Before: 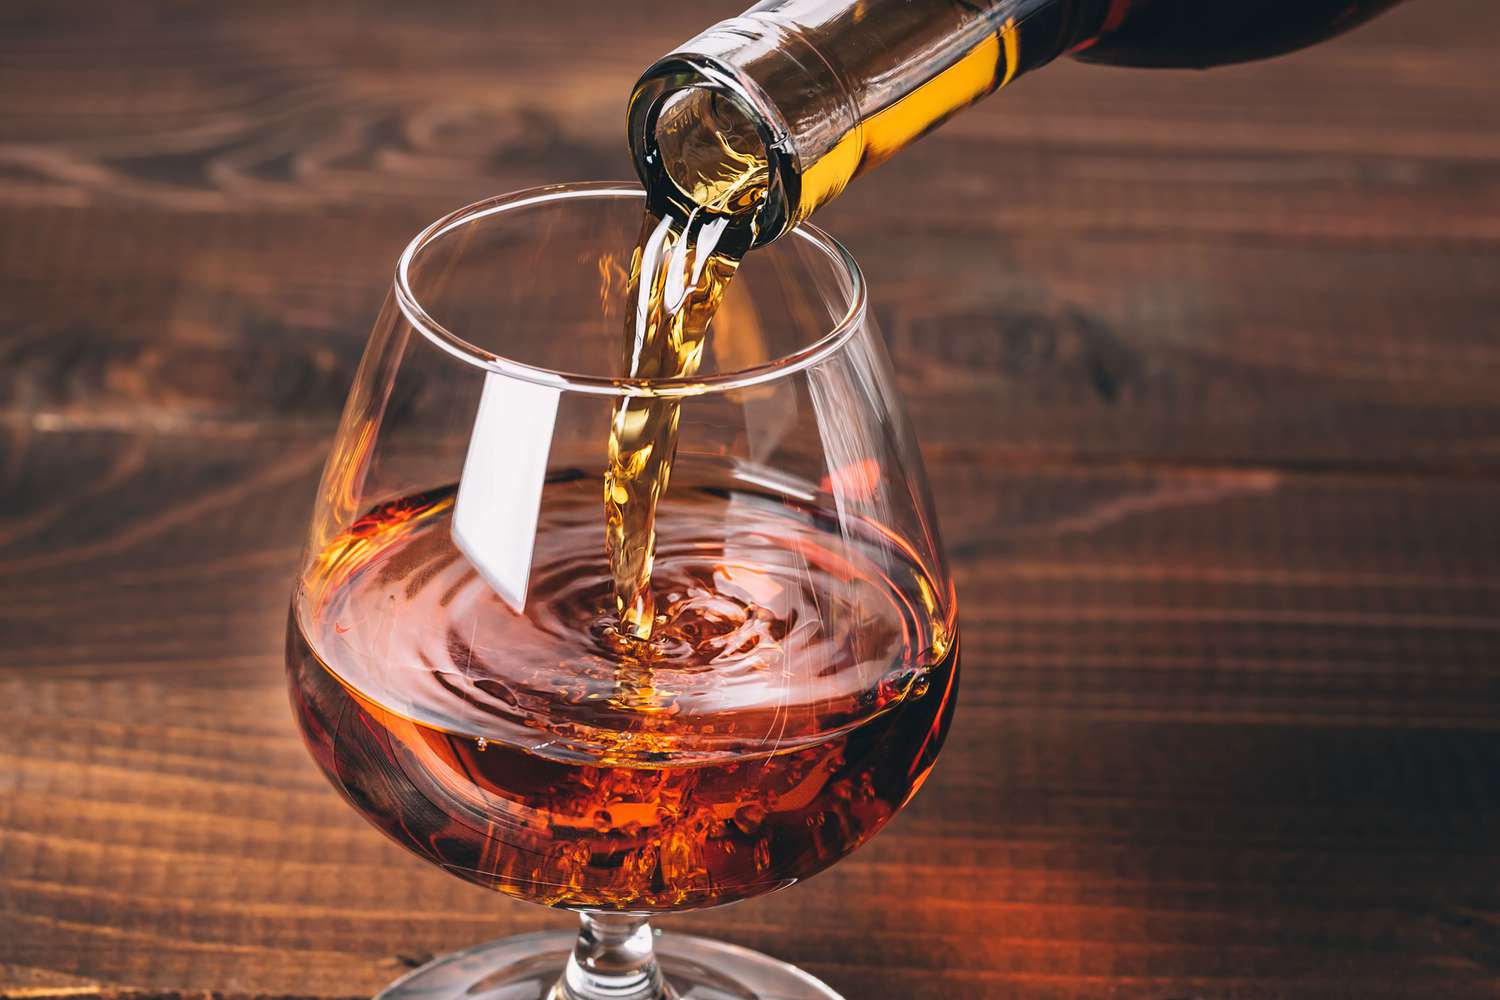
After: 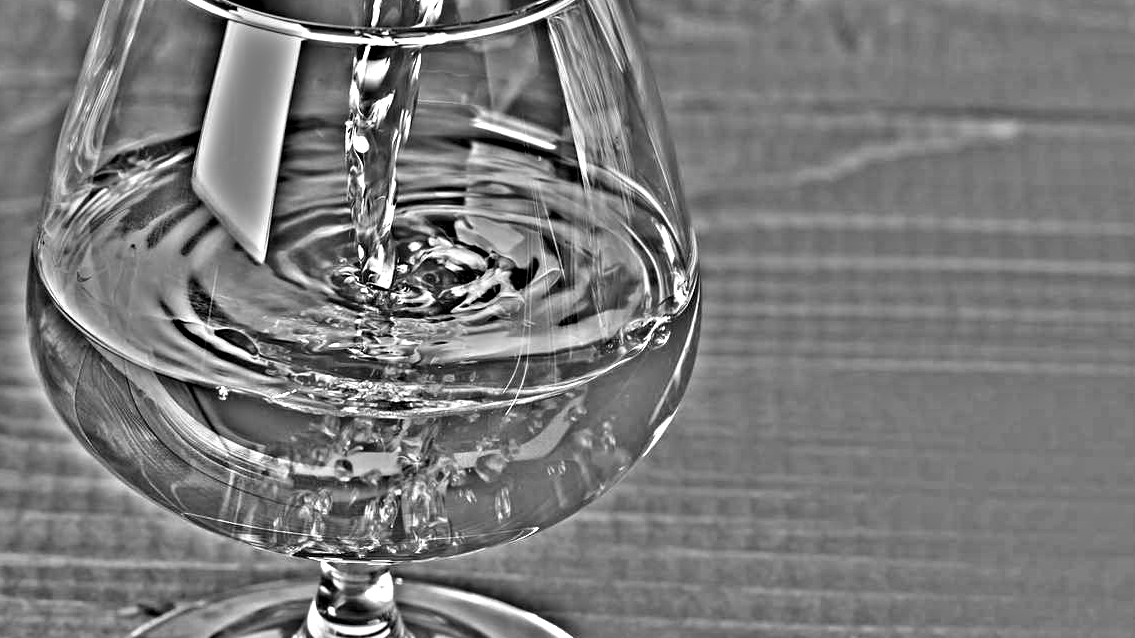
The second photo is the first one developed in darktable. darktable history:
highpass: on, module defaults
white balance: red 0.766, blue 1.537
base curve: curves: ch0 [(0, 0) (0.283, 0.295) (1, 1)], preserve colors none
crop and rotate: left 17.299%, top 35.115%, right 7.015%, bottom 1.024%
